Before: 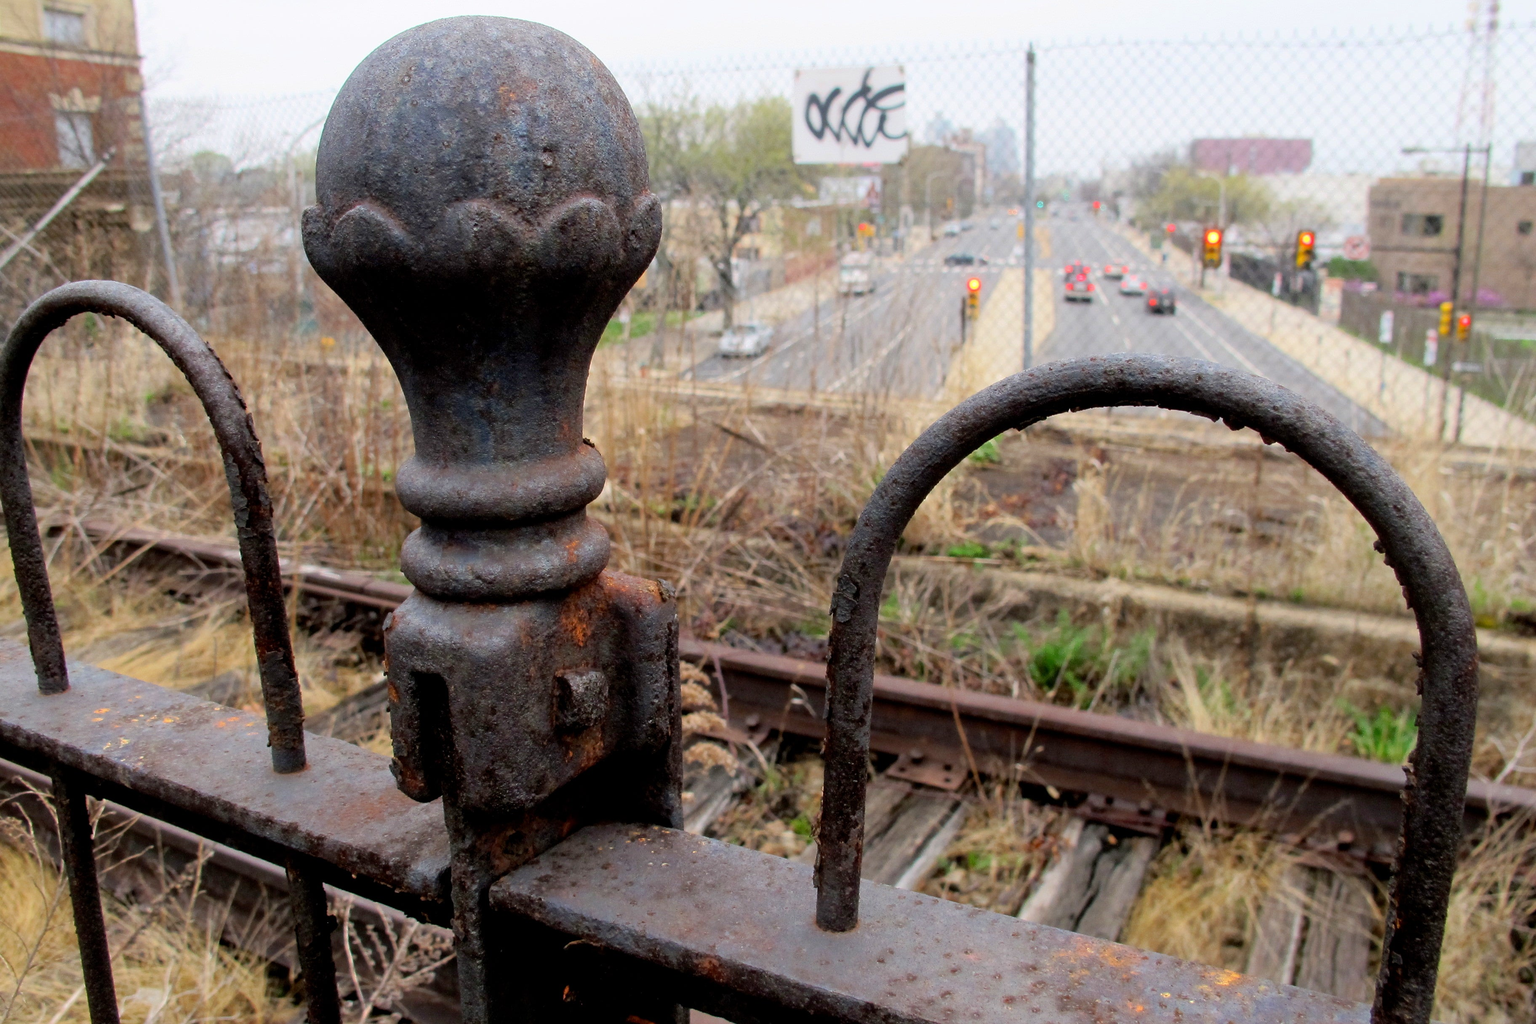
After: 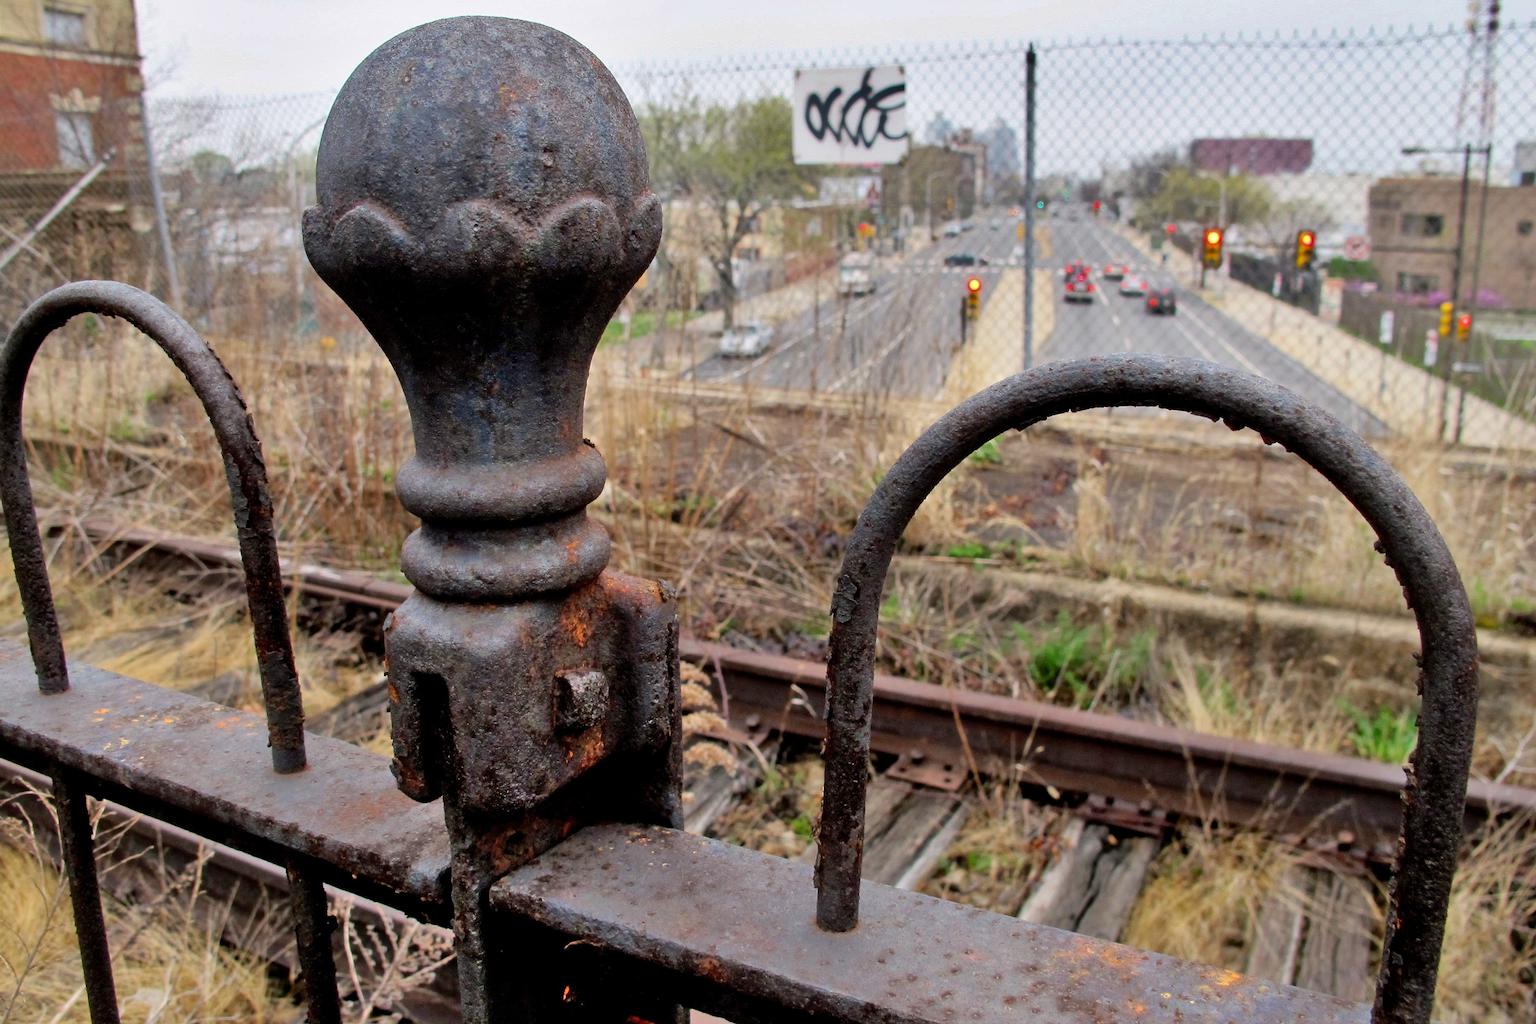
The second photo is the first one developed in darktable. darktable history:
shadows and highlights: radius 101.21, shadows 50.43, highlights -65.64, soften with gaussian
